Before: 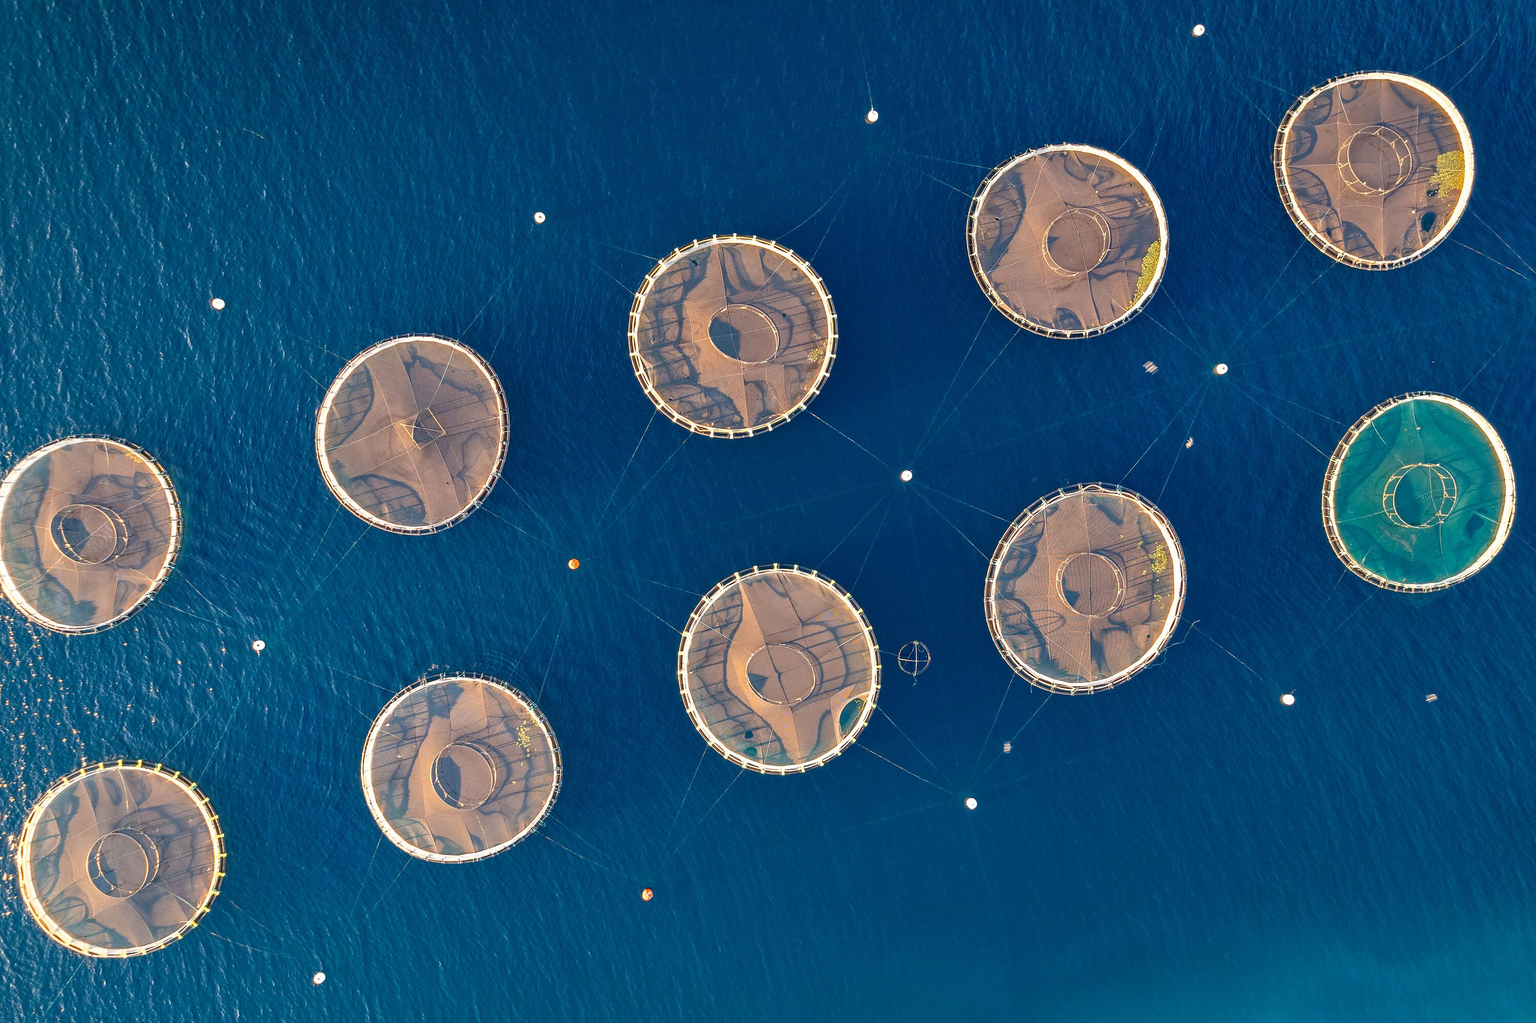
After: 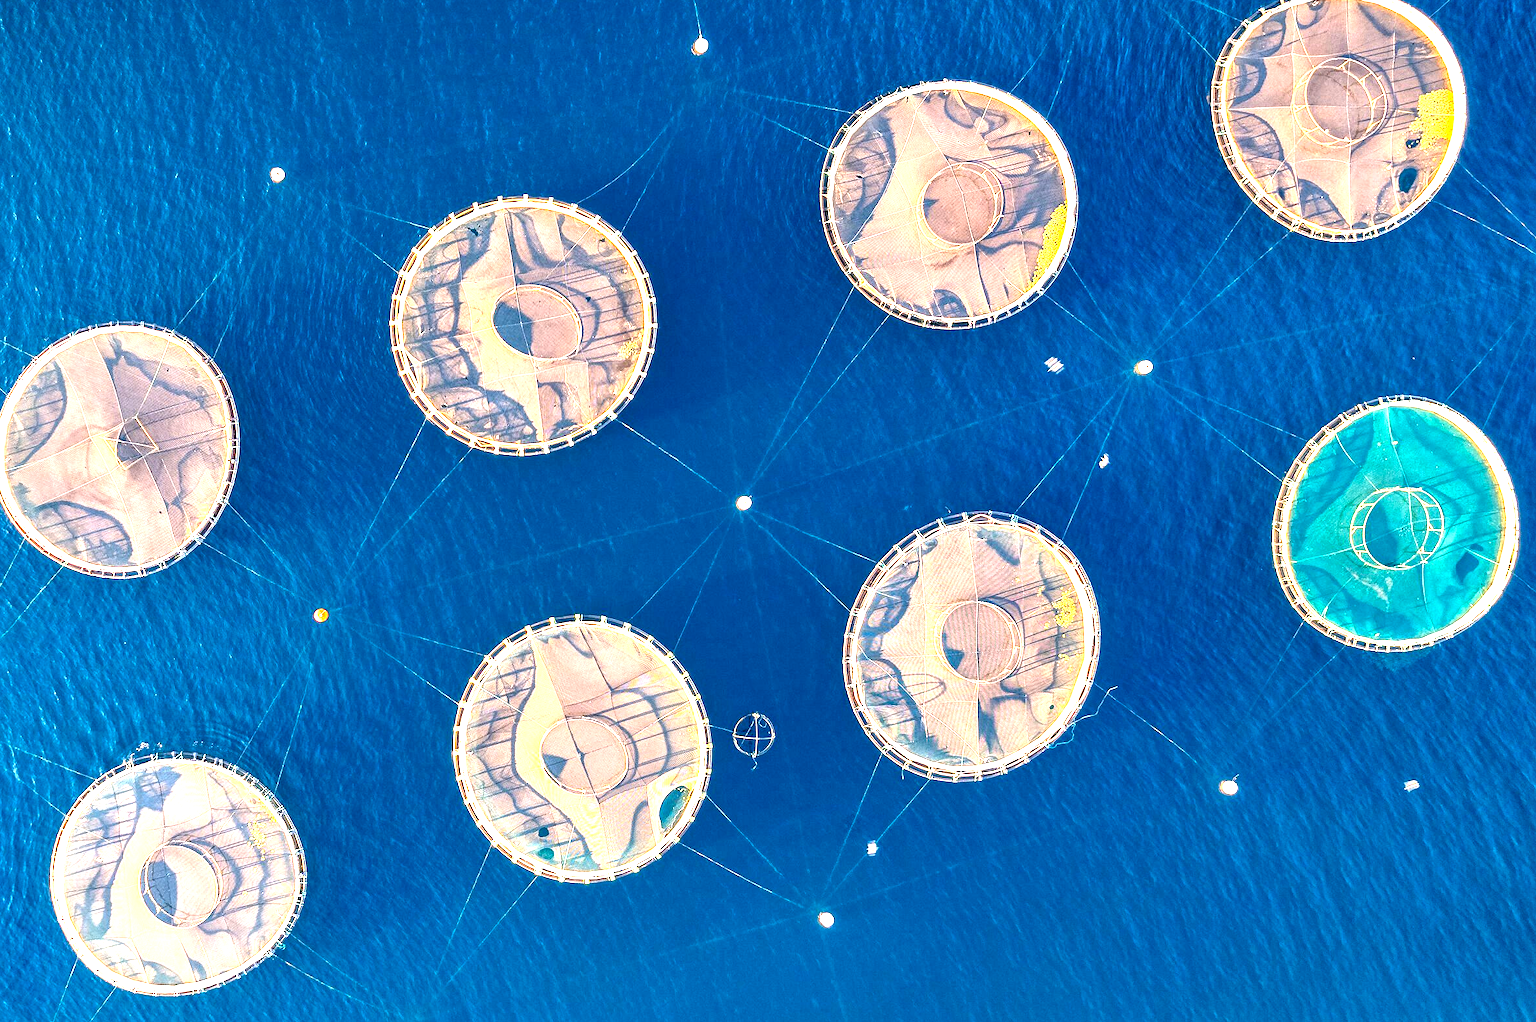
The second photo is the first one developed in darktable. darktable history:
contrast brightness saturation: contrast 0.196, brightness 0.158, saturation 0.226
crop and rotate: left 20.942%, top 7.898%, right 0.399%, bottom 13.494%
levels: black 0.065%, levels [0.012, 0.367, 0.697]
local contrast: on, module defaults
